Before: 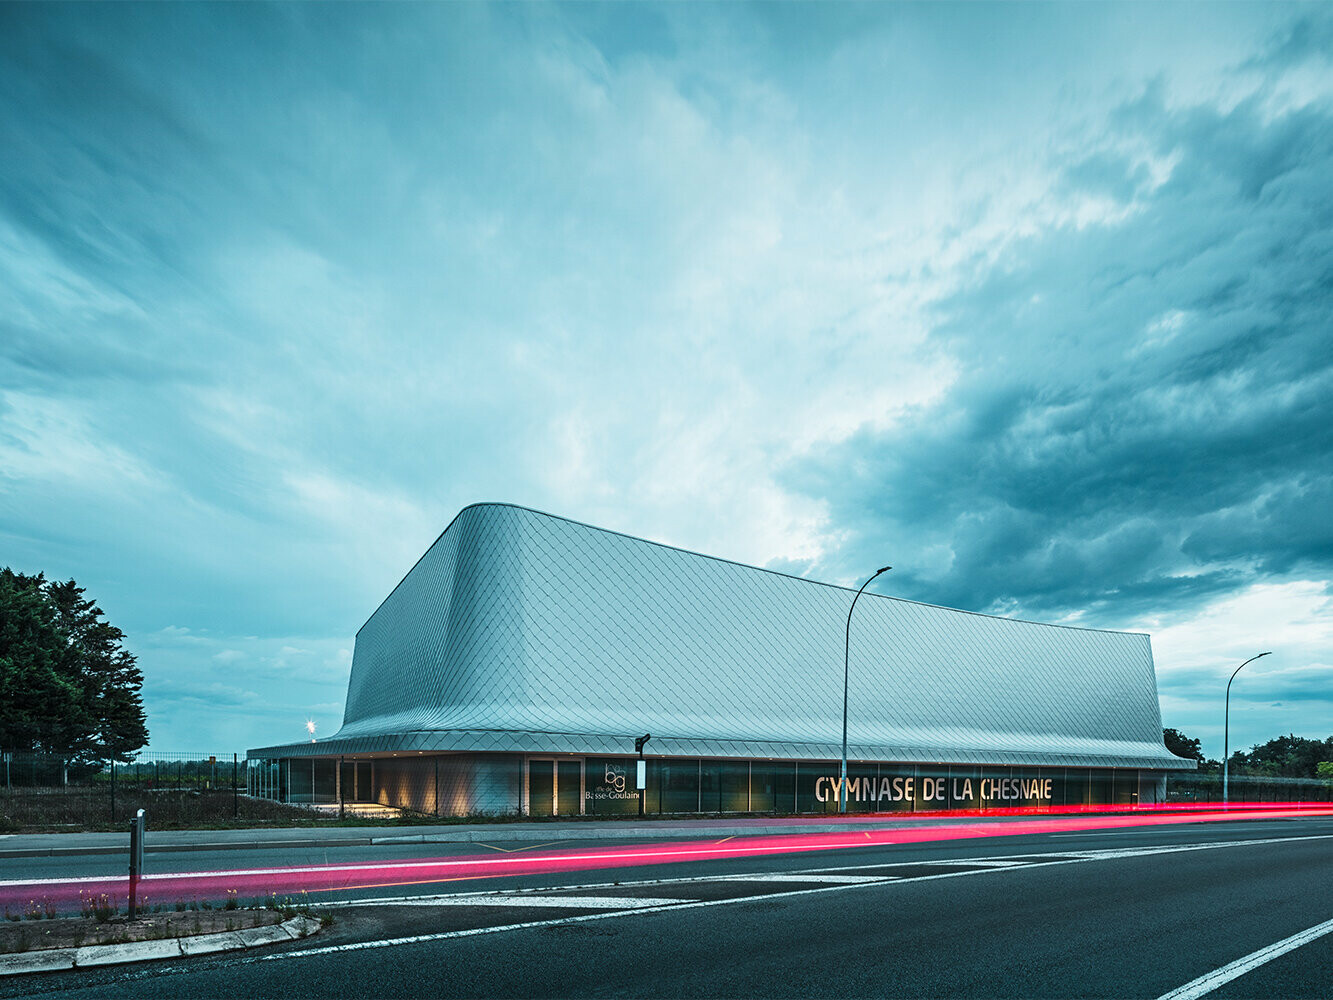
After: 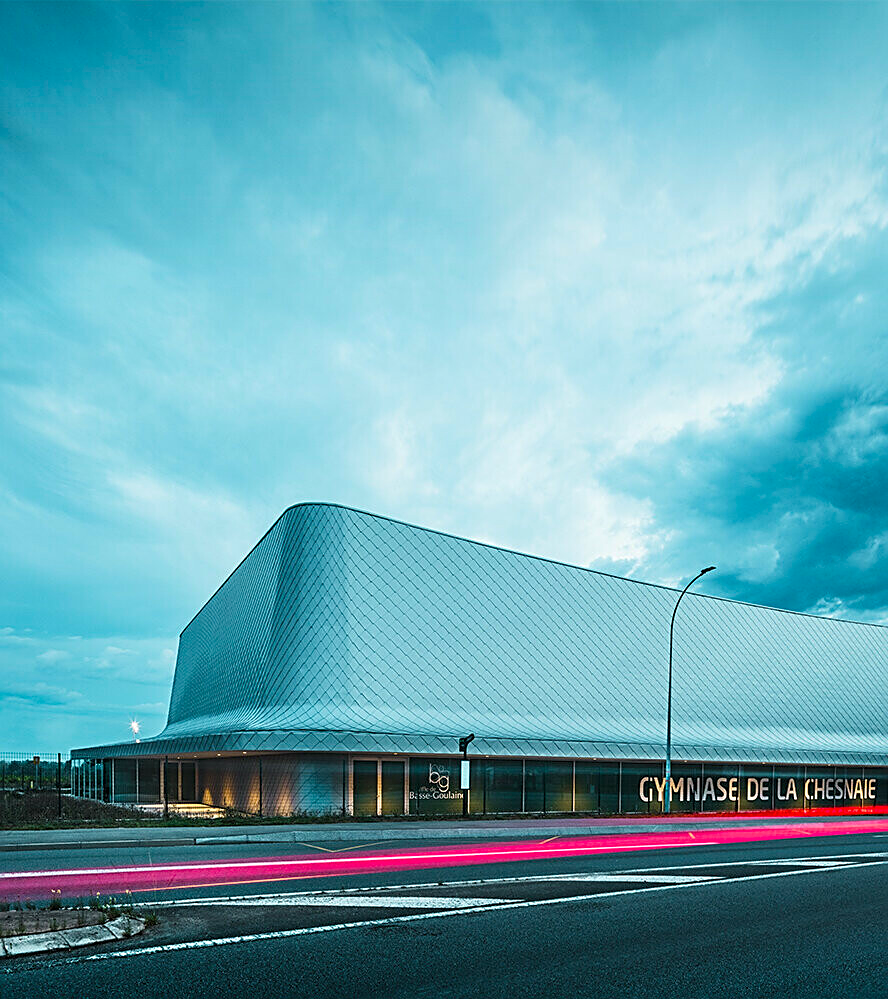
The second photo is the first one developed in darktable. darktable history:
color balance rgb: perceptual saturation grading › global saturation 25%, global vibrance 10%
crop and rotate: left 13.342%, right 19.991%
sharpen: on, module defaults
